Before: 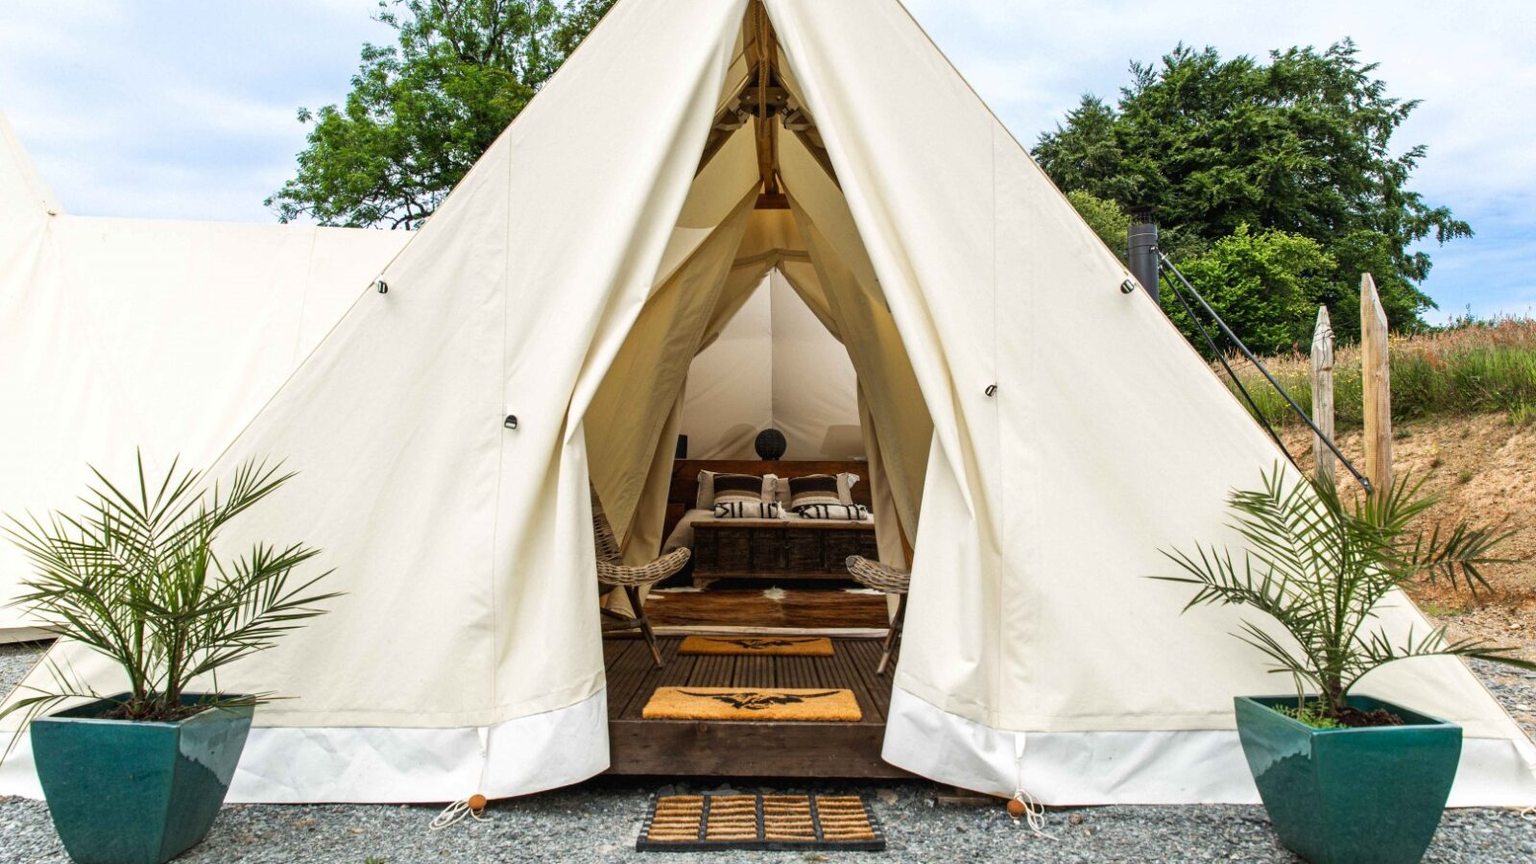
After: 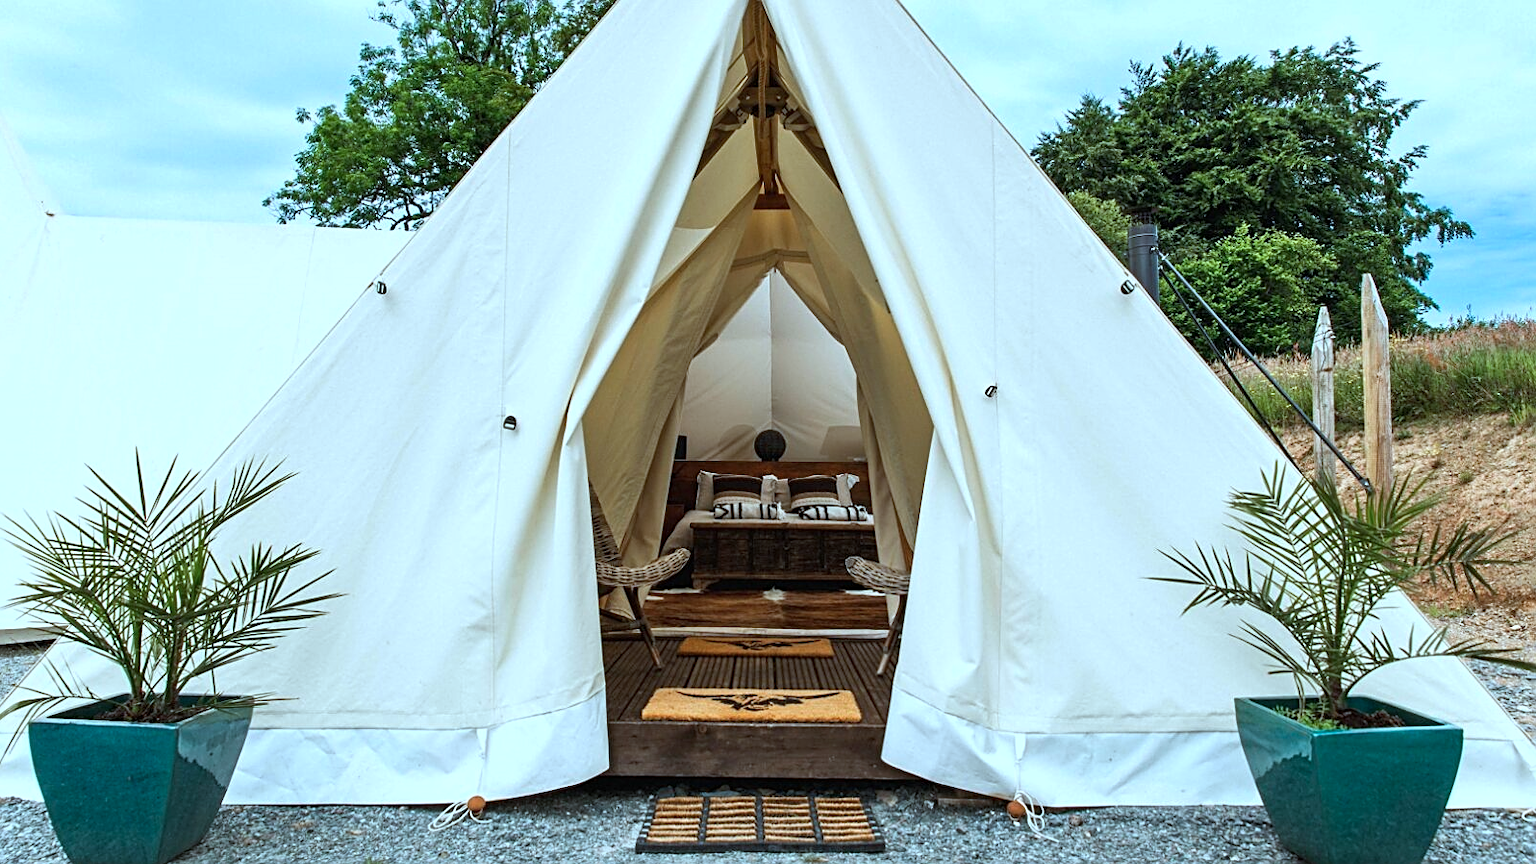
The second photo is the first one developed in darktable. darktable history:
crop and rotate: left 0.148%, bottom 0.005%
sharpen: amount 0.494
shadows and highlights: shadows 51.75, highlights -28.44, soften with gaussian
color correction: highlights a* -10.65, highlights b* -18.99
